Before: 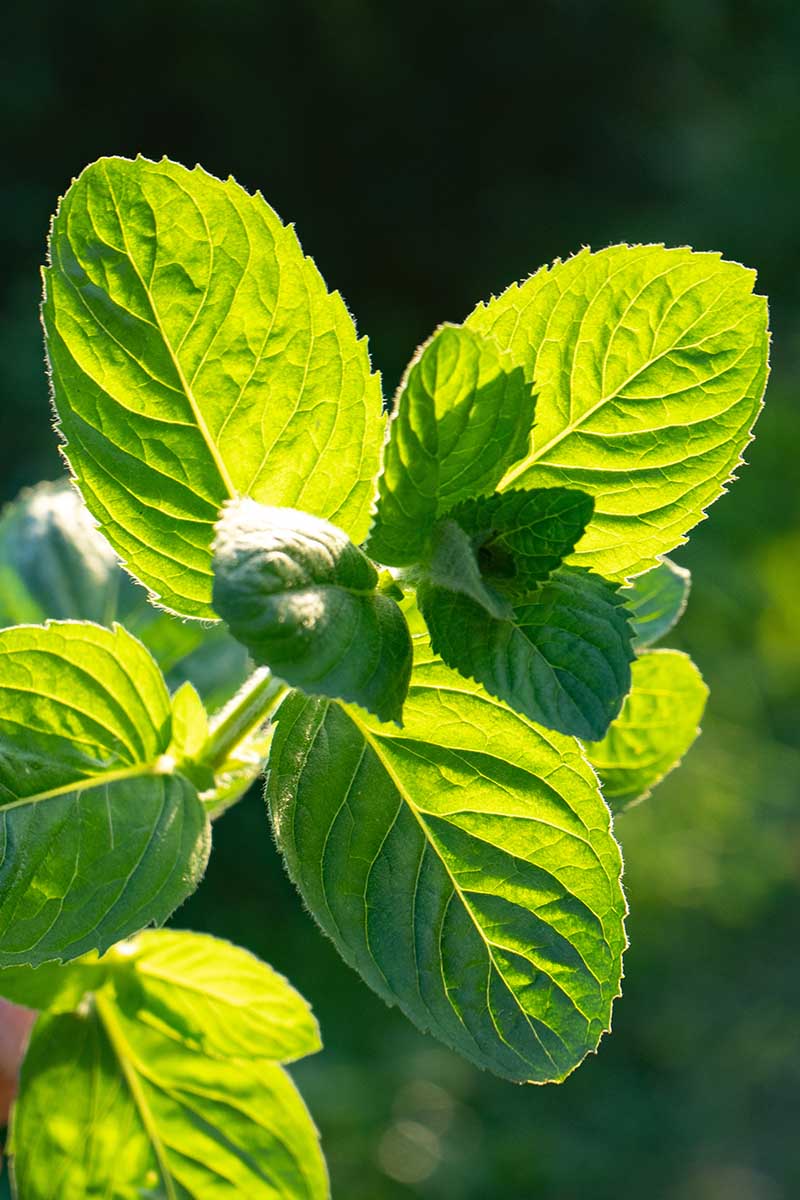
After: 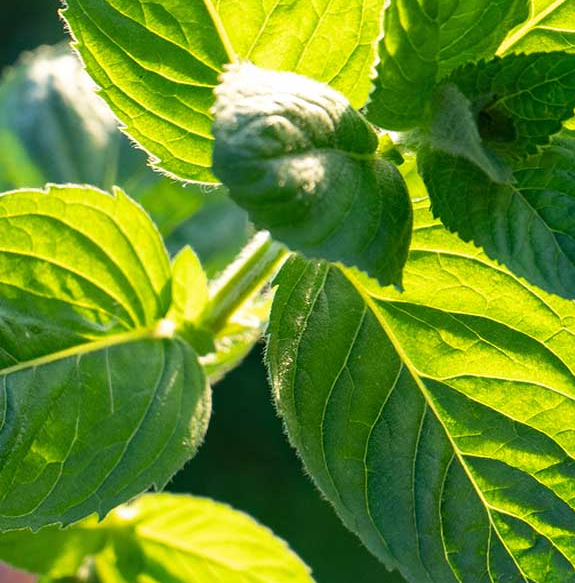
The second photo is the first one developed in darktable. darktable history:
crop: top 36.415%, right 28.051%, bottom 14.923%
